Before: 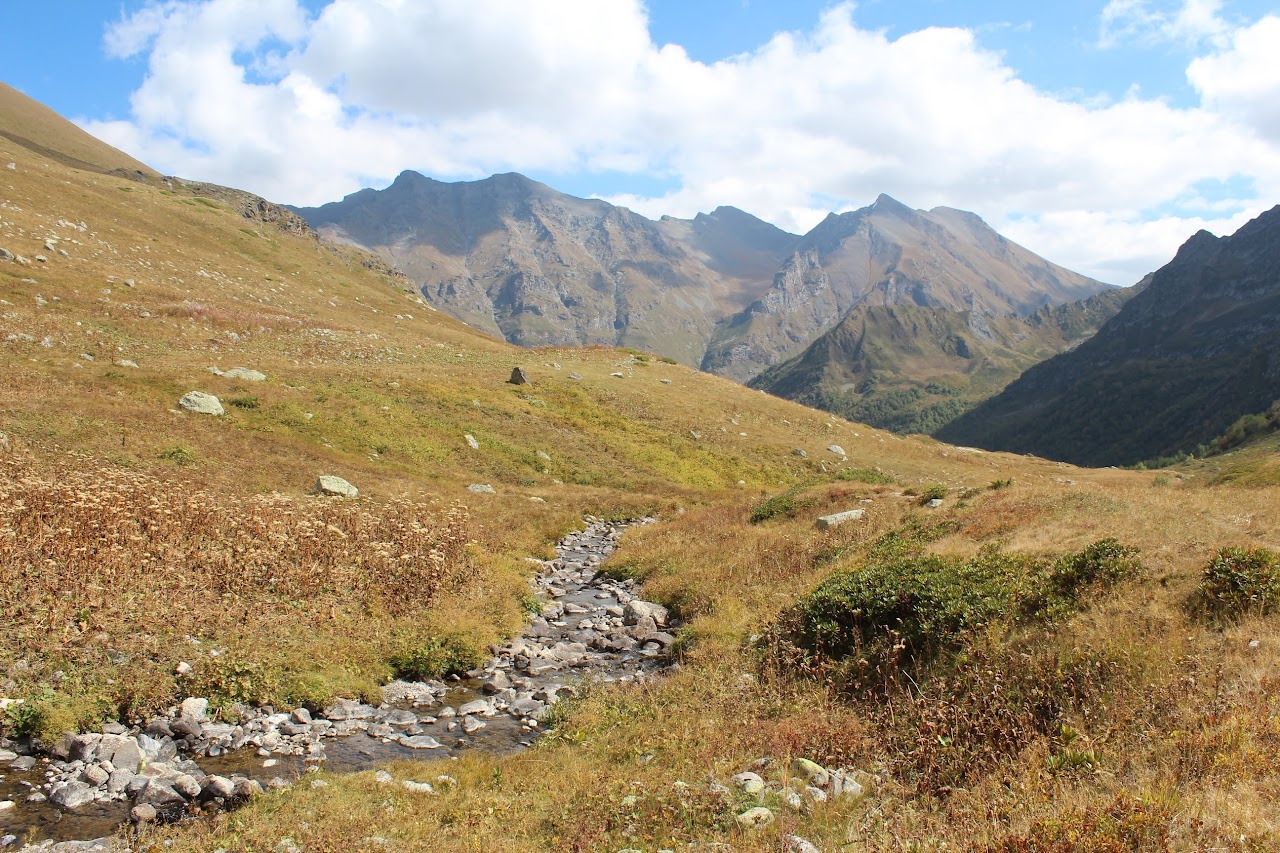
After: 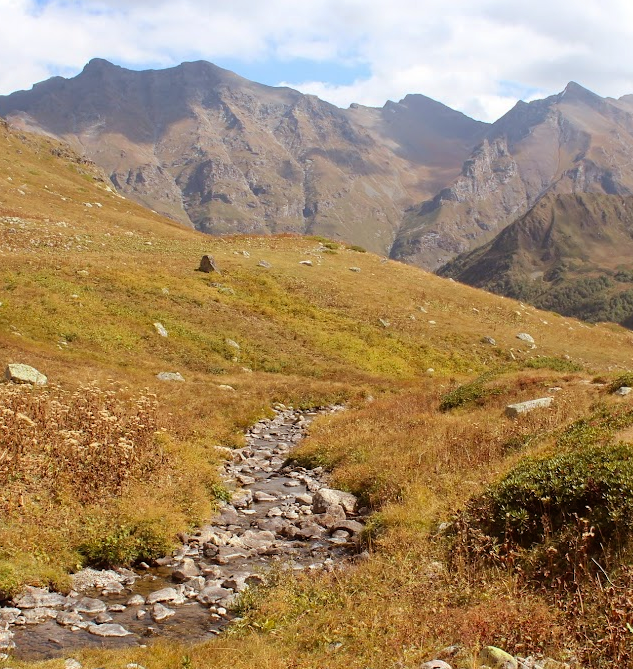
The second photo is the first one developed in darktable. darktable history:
rgb levels: mode RGB, independent channels, levels [[0, 0.5, 1], [0, 0.521, 1], [0, 0.536, 1]]
crop and rotate: angle 0.02°, left 24.353%, top 13.219%, right 26.156%, bottom 8.224%
